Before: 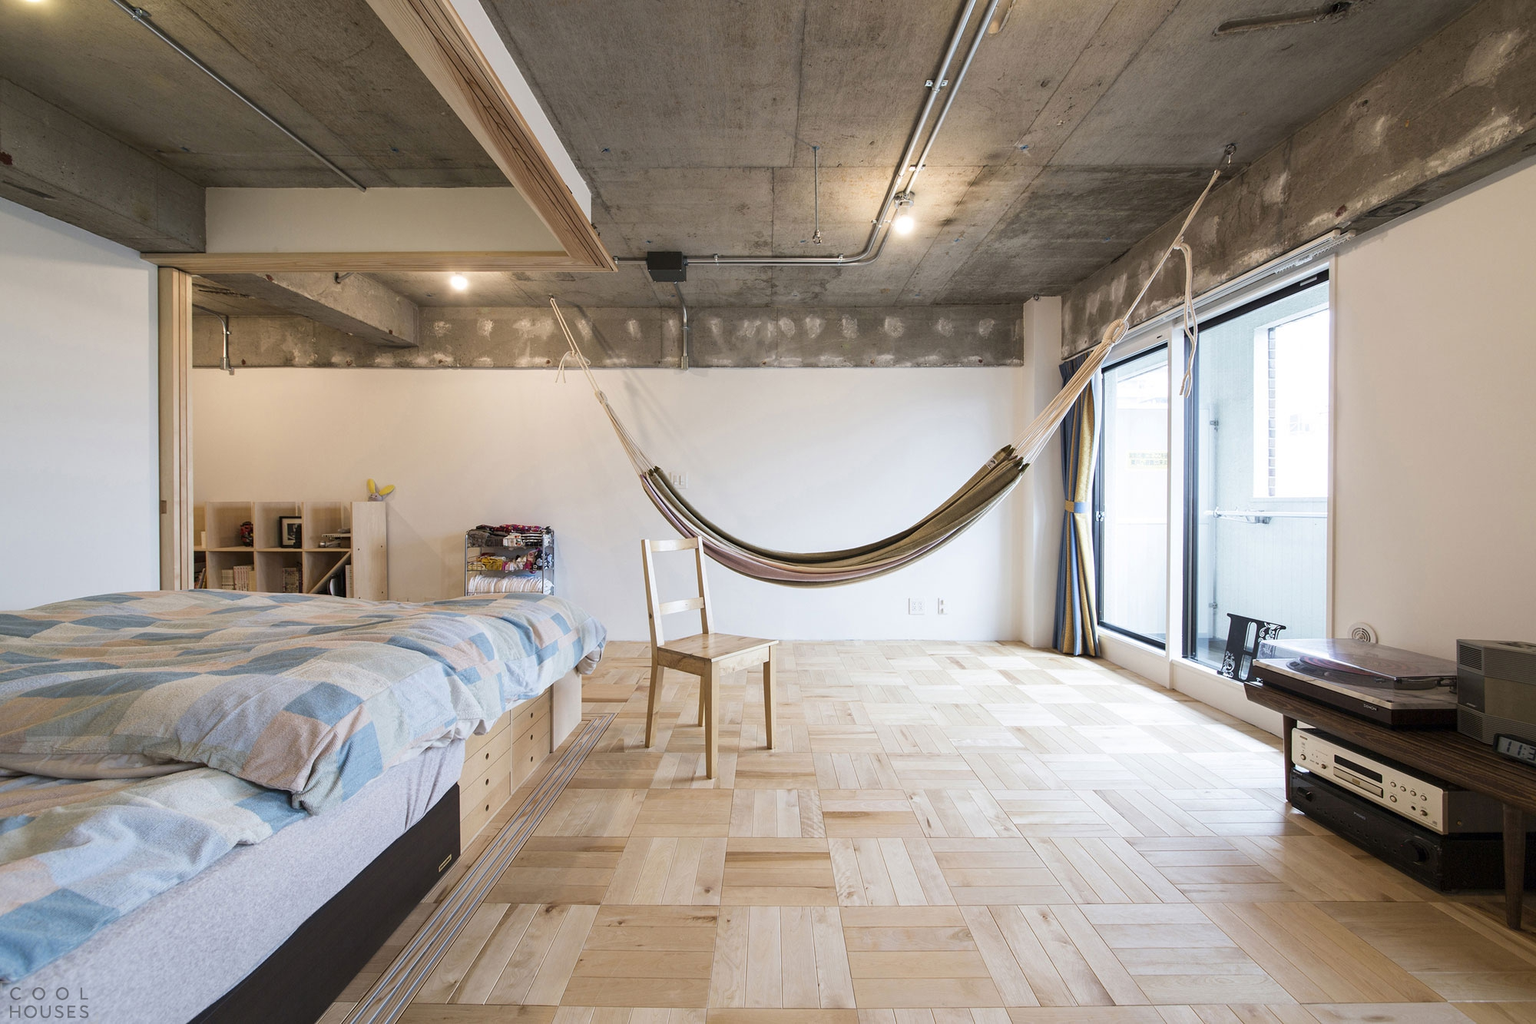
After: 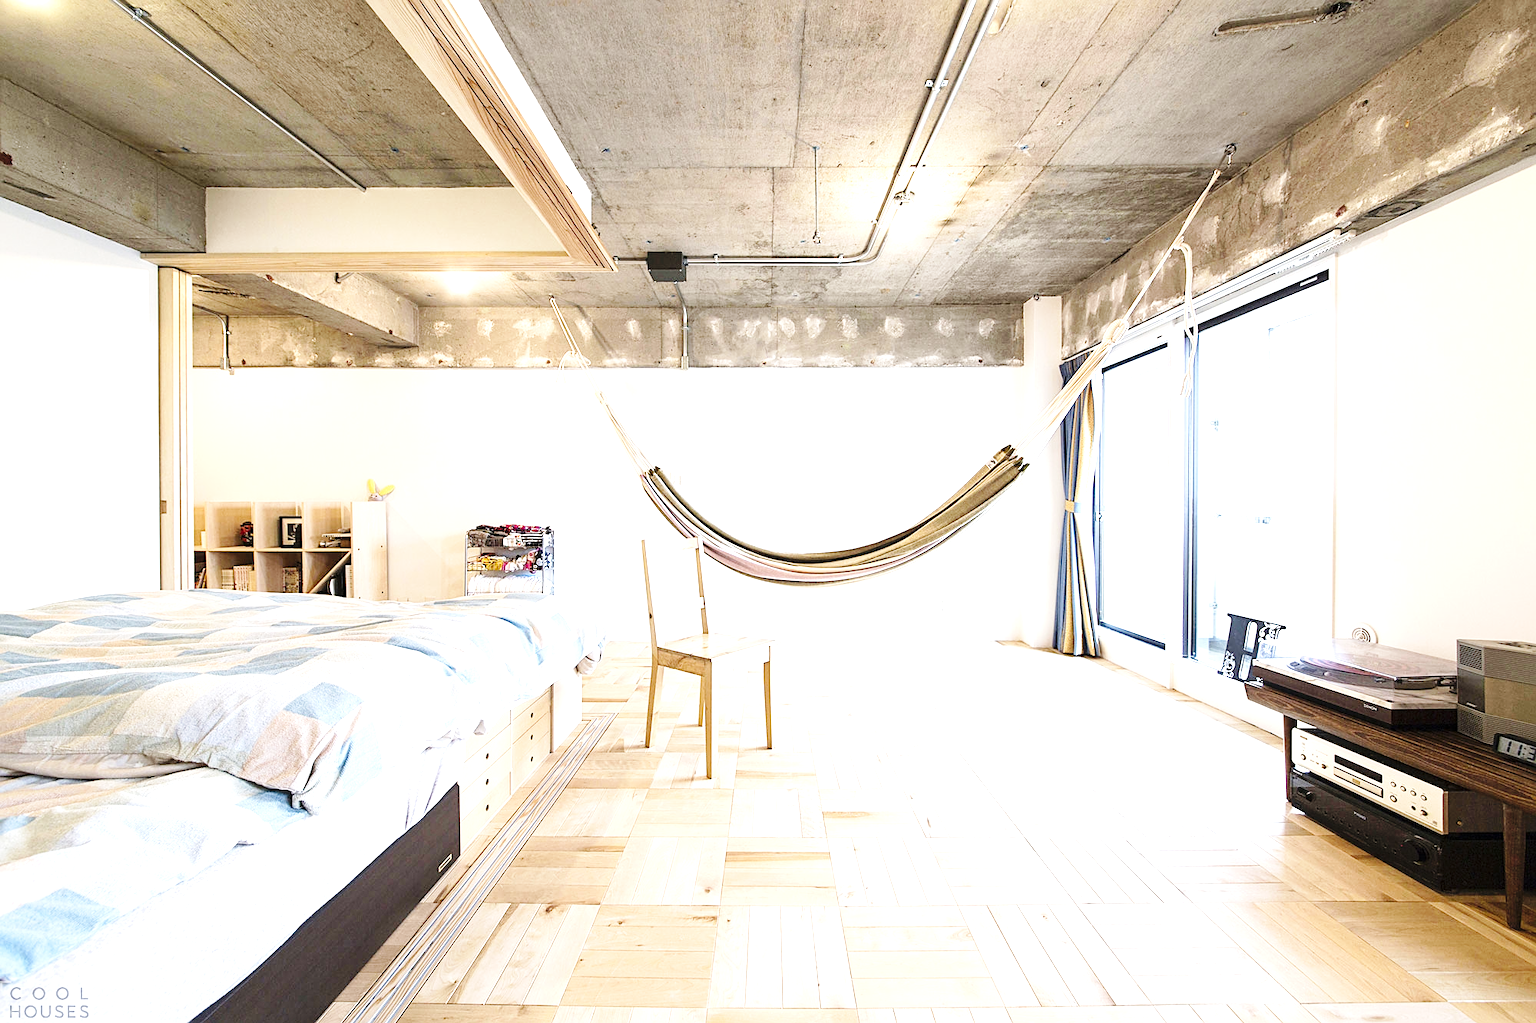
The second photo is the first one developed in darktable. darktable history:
sharpen: on, module defaults
exposure: black level correction 0, exposure 1.388 EV, compensate exposure bias true, compensate highlight preservation false
base curve: curves: ch0 [(0, 0) (0.036, 0.025) (0.121, 0.166) (0.206, 0.329) (0.605, 0.79) (1, 1)], preserve colors none
